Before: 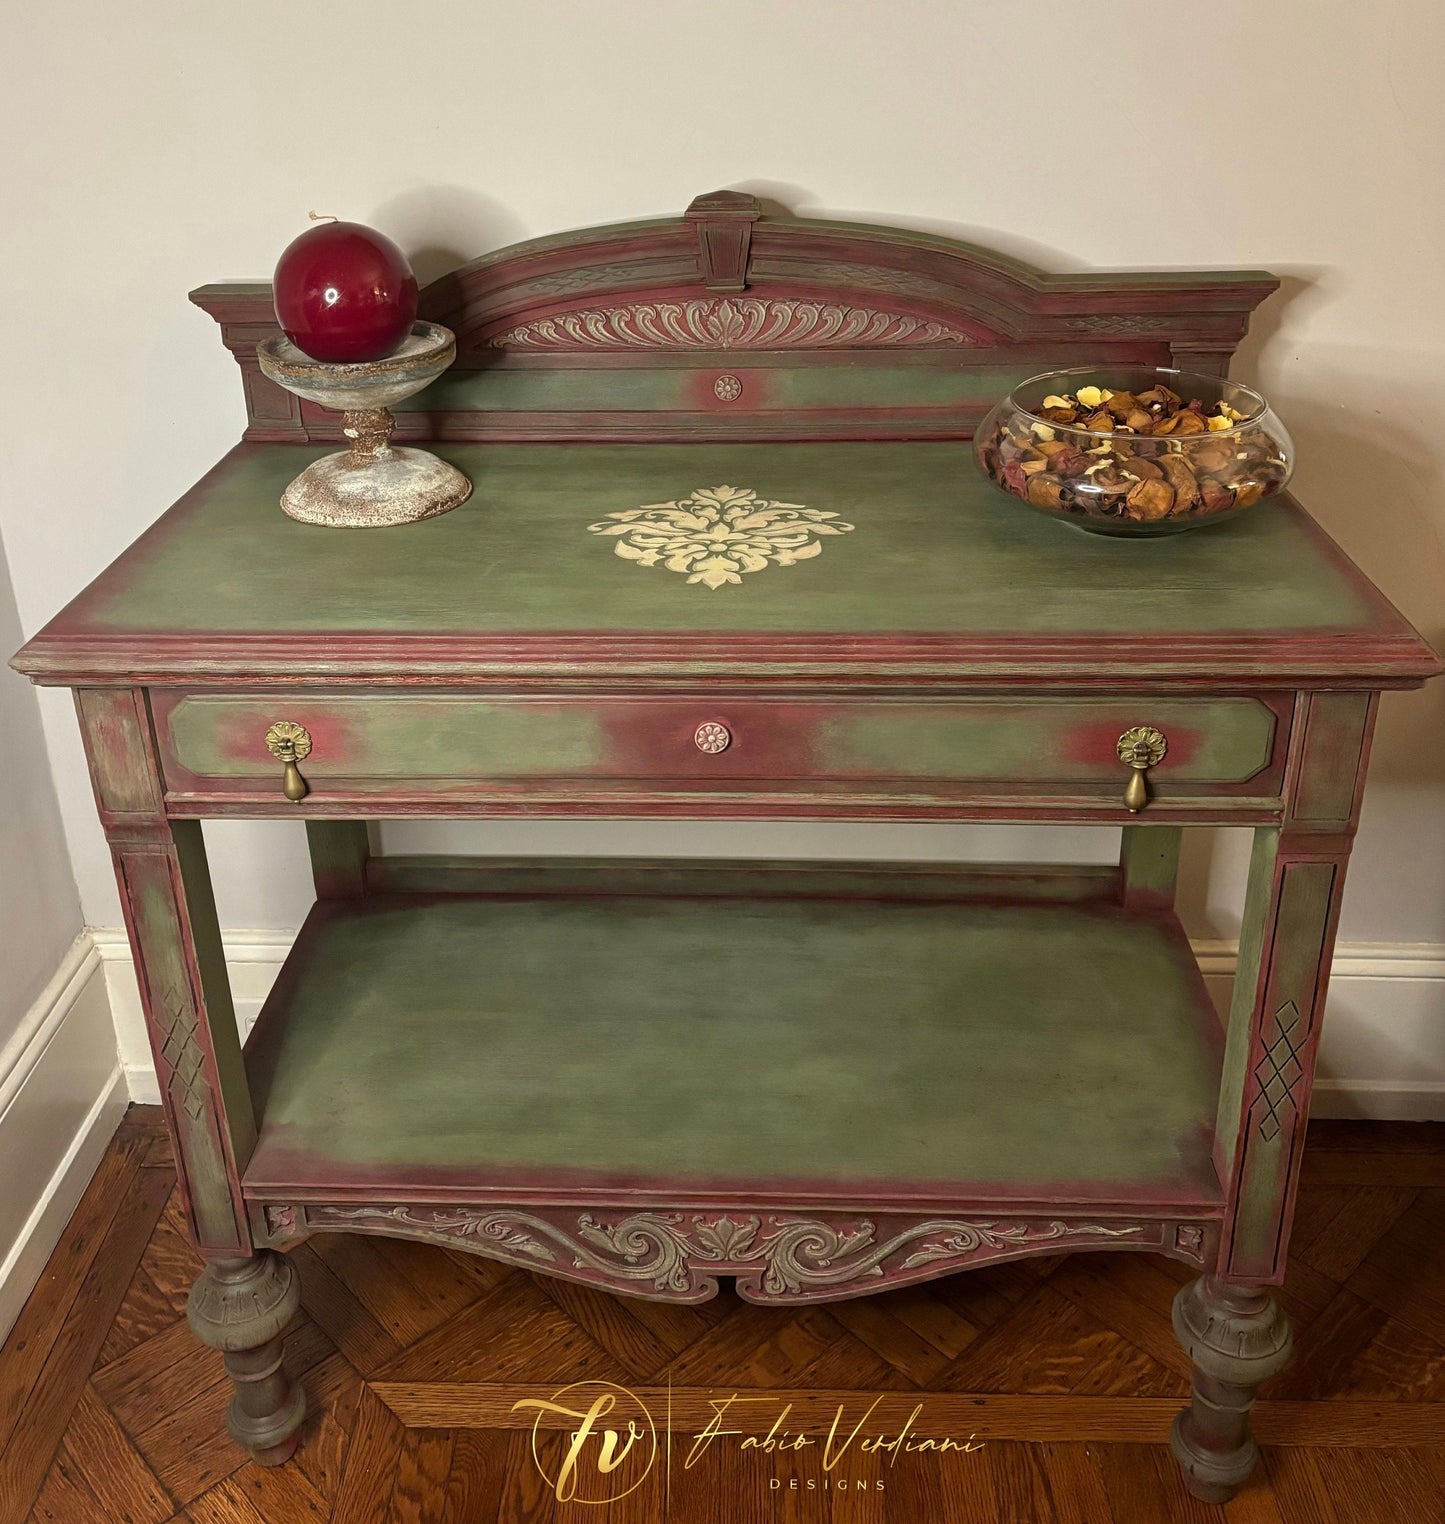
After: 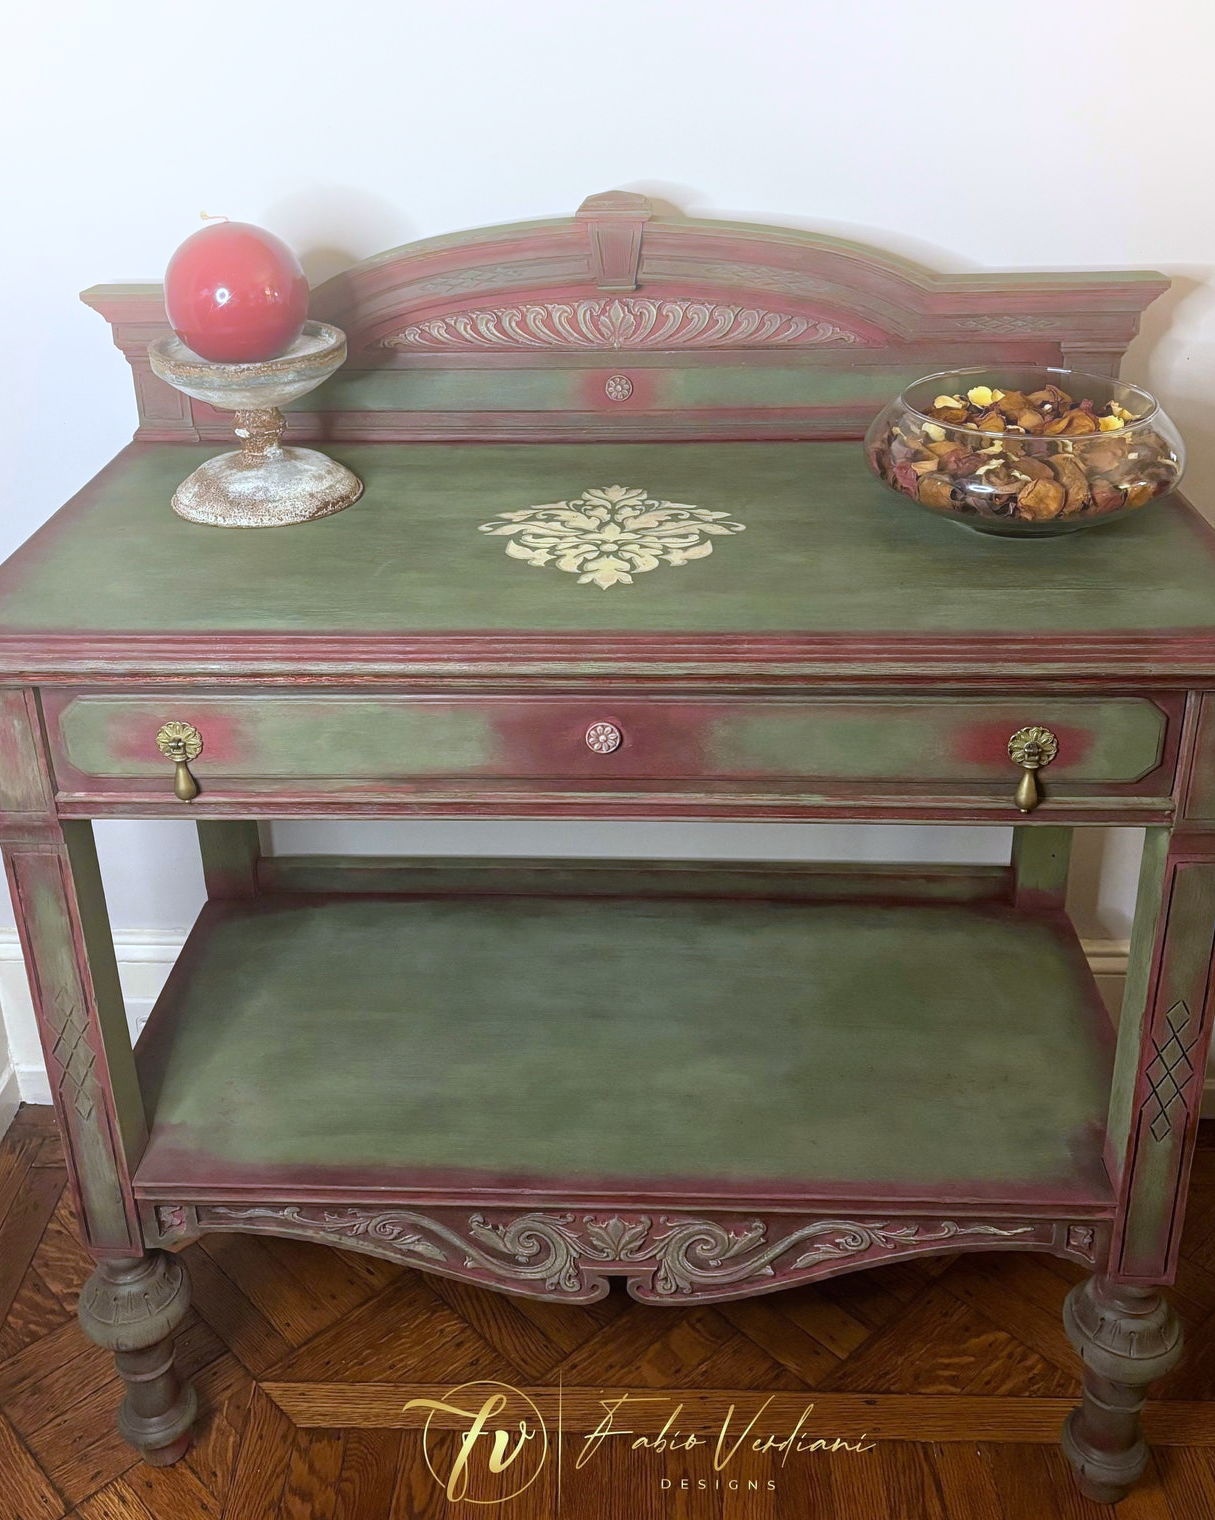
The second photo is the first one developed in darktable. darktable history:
bloom: size 40%
crop: left 7.598%, right 7.873%
white balance: red 0.948, green 1.02, blue 1.176
